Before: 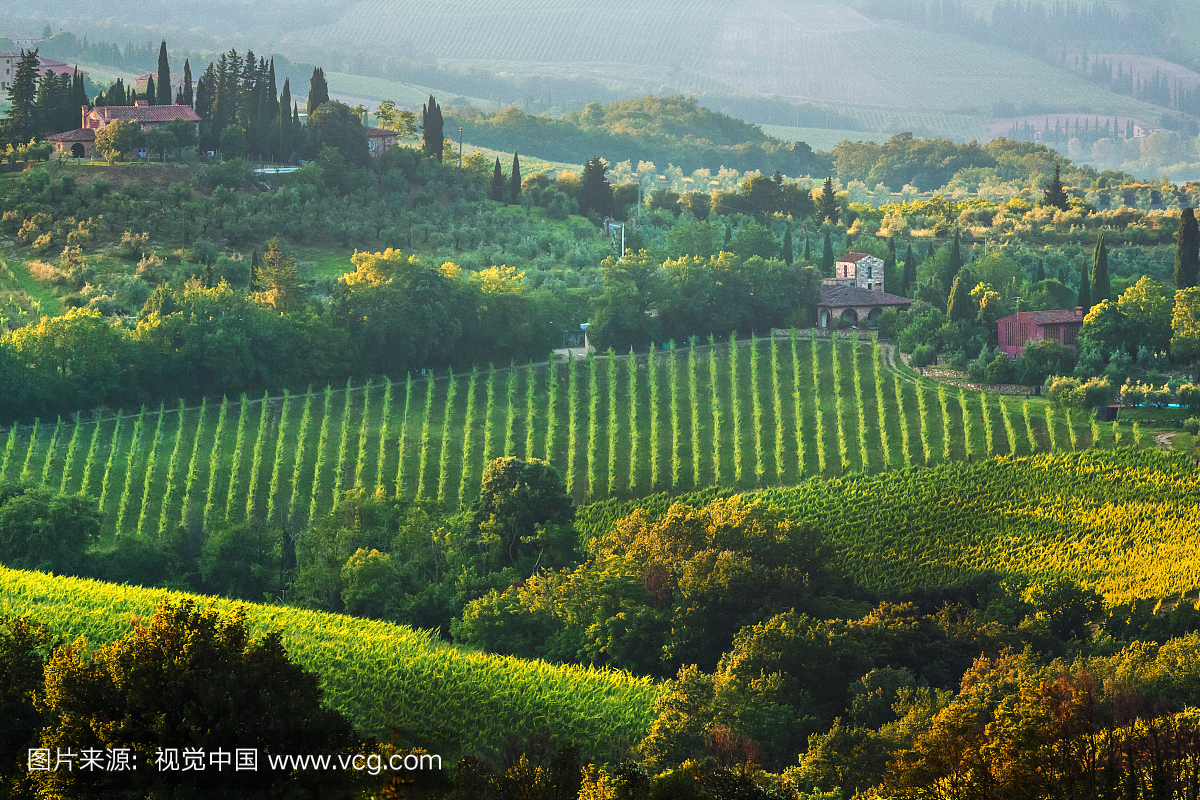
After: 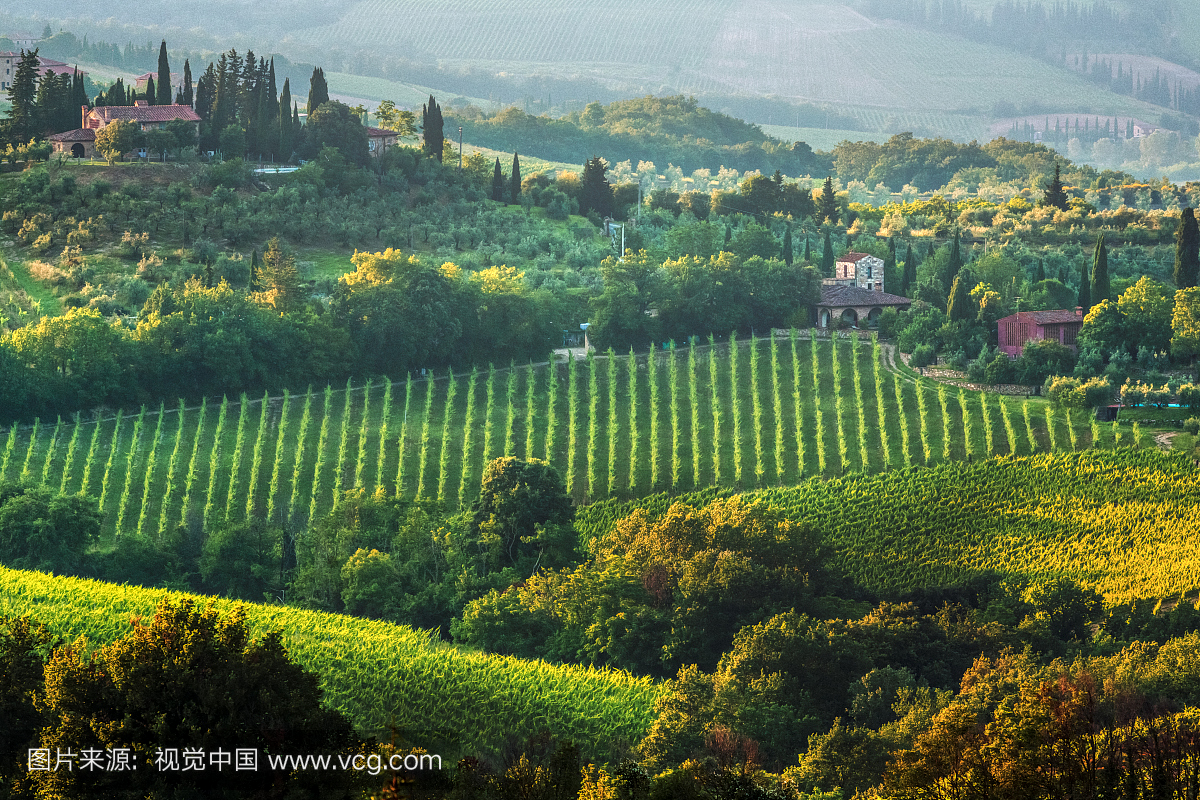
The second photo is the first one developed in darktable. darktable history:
color balance rgb: perceptual saturation grading › global saturation -0.042%
local contrast: detail 130%
